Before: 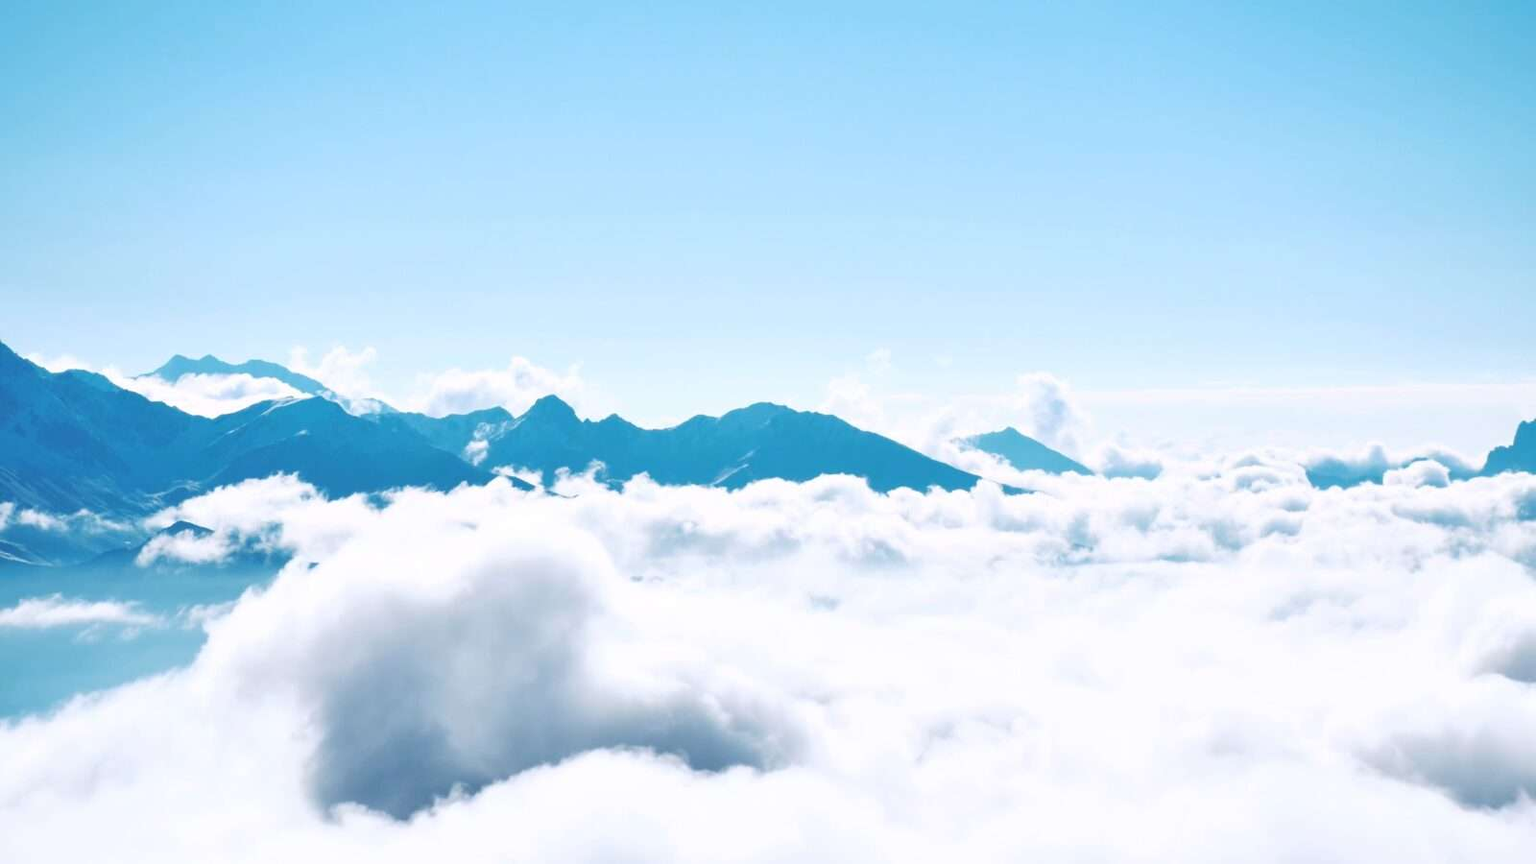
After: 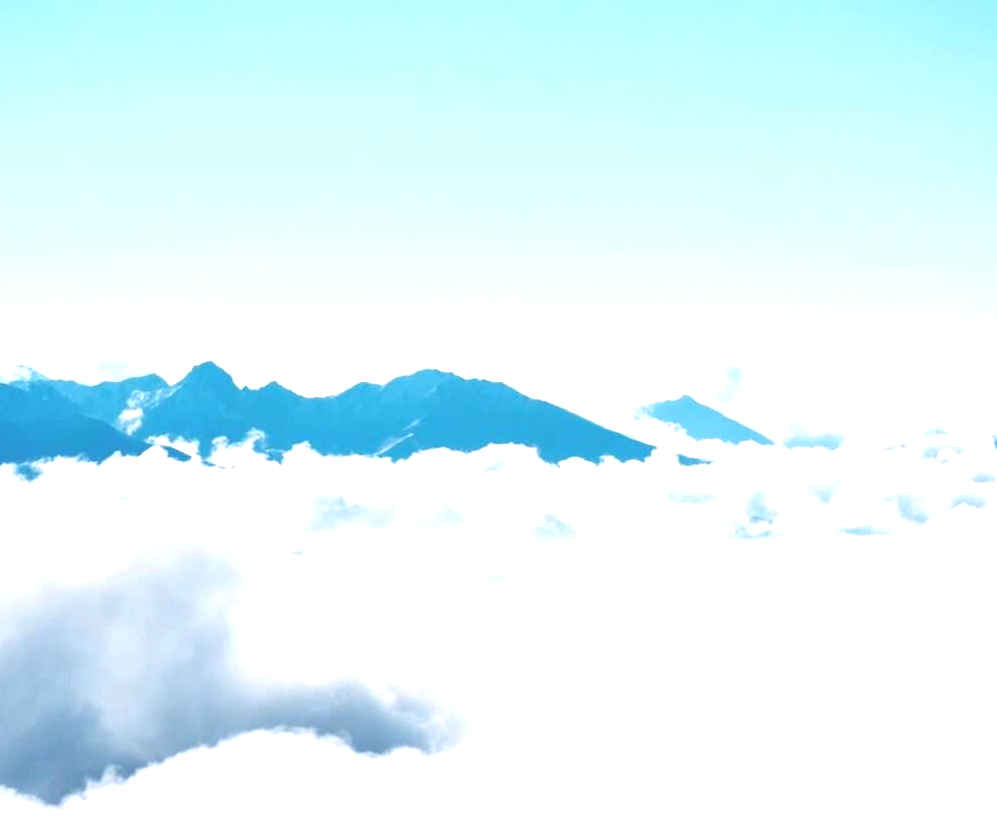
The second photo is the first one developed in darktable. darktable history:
exposure: exposure 0.178 EV, compensate exposure bias true, compensate highlight preservation false
crop and rotate: left 22.918%, top 5.629%, right 14.711%, bottom 2.247%
tone equalizer: -8 EV -0.417 EV, -7 EV -0.389 EV, -6 EV -0.333 EV, -5 EV -0.222 EV, -3 EV 0.222 EV, -2 EV 0.333 EV, -1 EV 0.389 EV, +0 EV 0.417 EV, edges refinement/feathering 500, mask exposure compensation -1.57 EV, preserve details no
